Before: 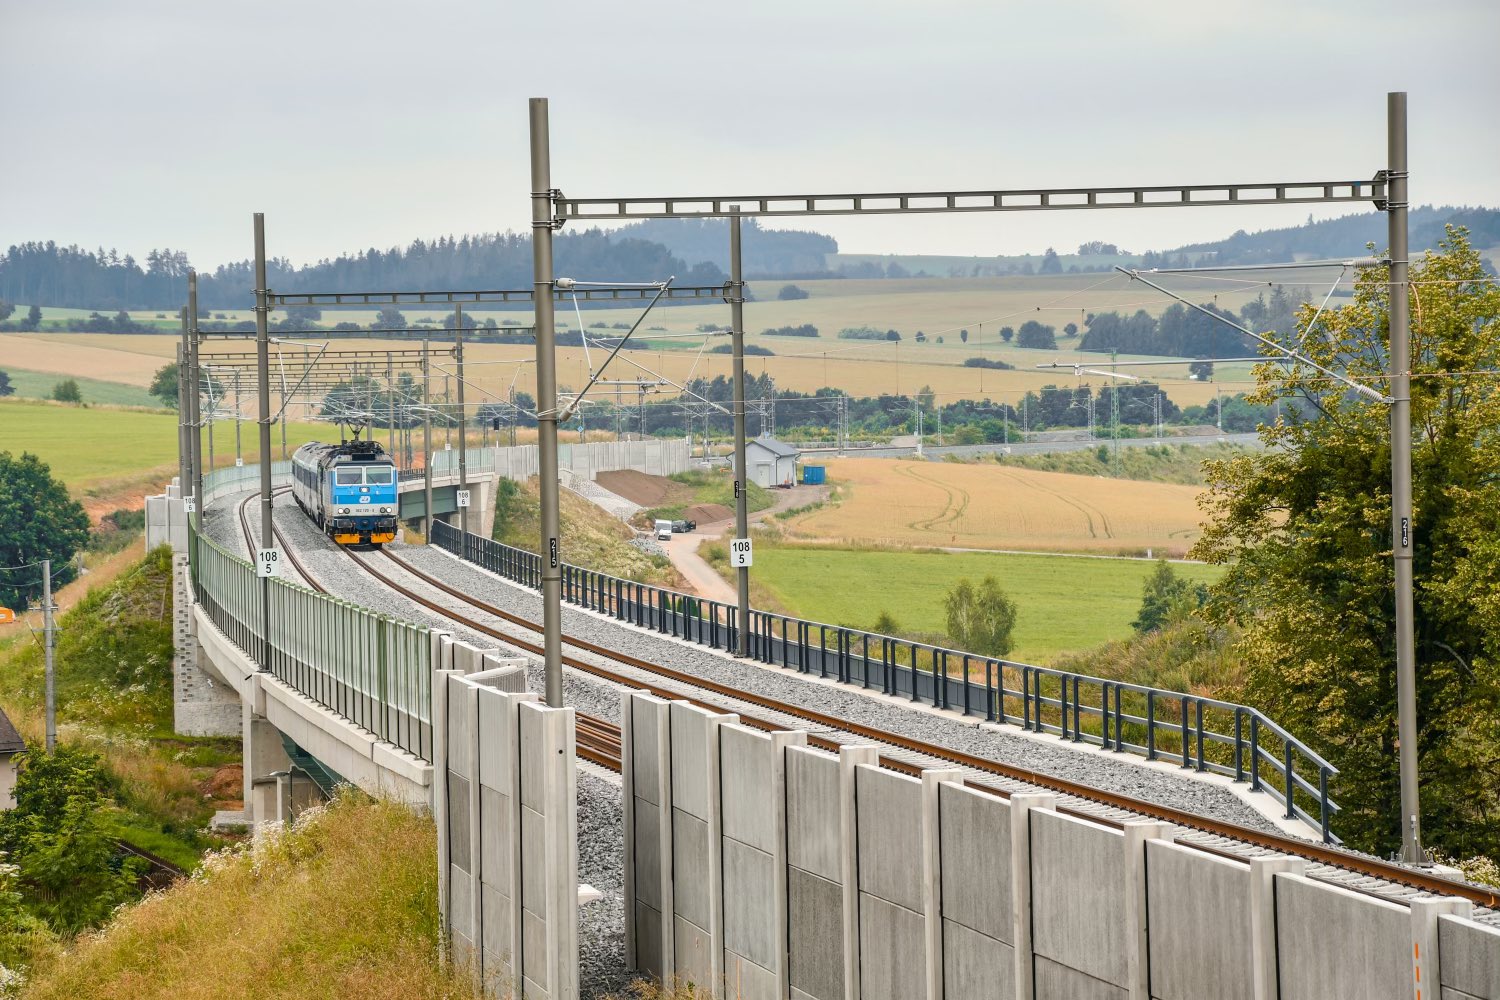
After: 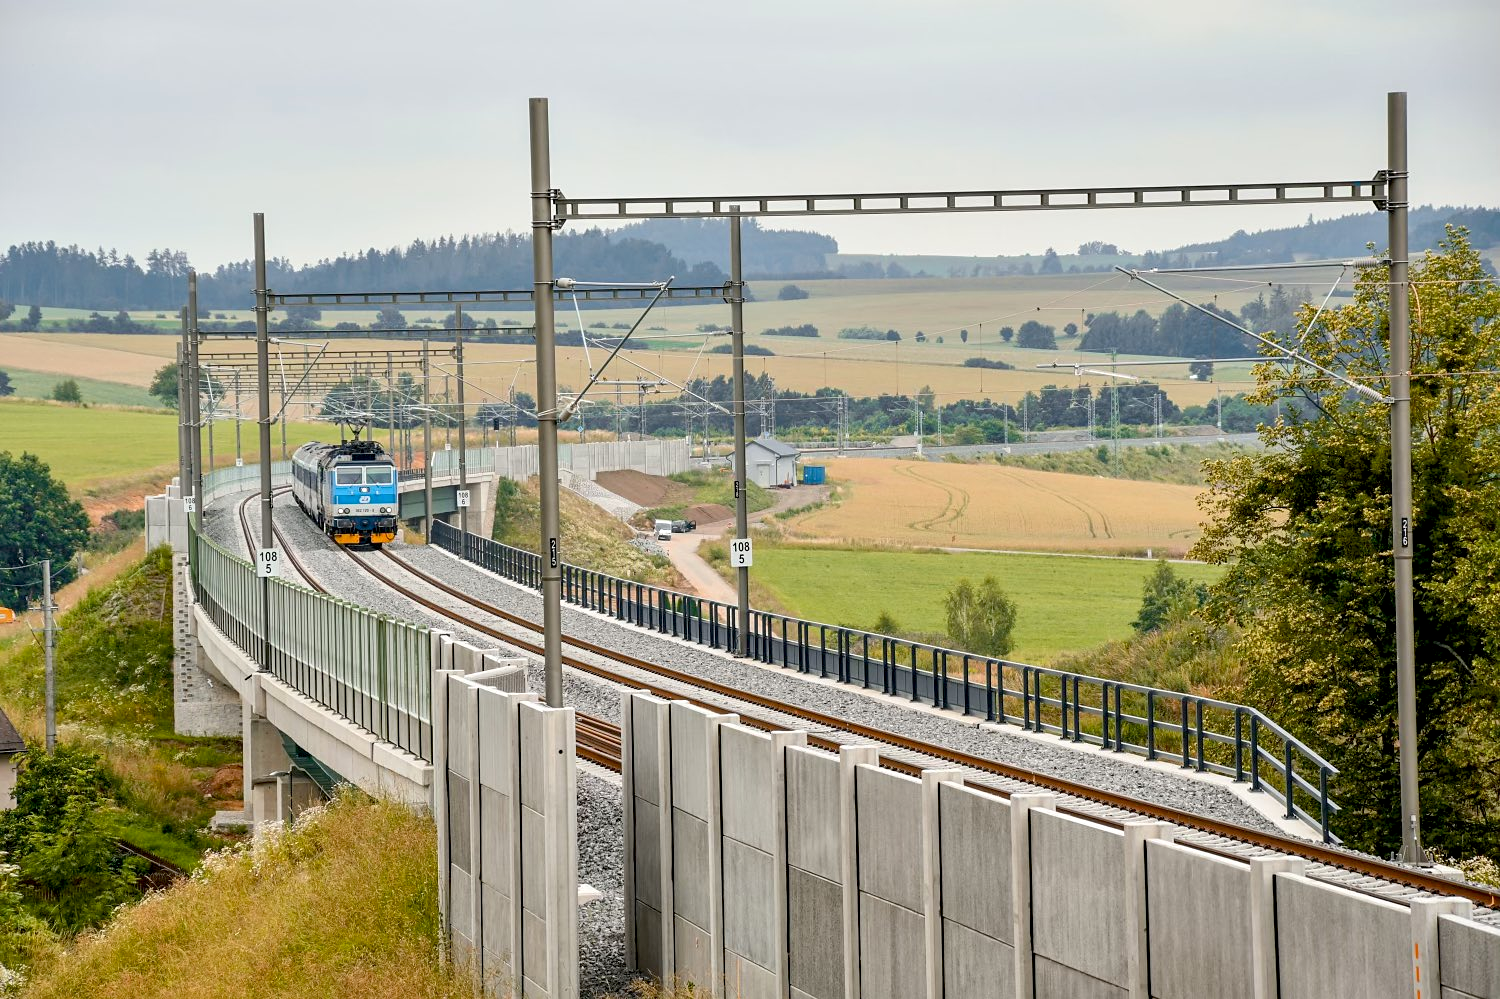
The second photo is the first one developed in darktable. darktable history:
sharpen: amount 0.205
crop: bottom 0.056%
exposure: black level correction 0.01, exposure 0.016 EV, compensate exposure bias true, compensate highlight preservation false
